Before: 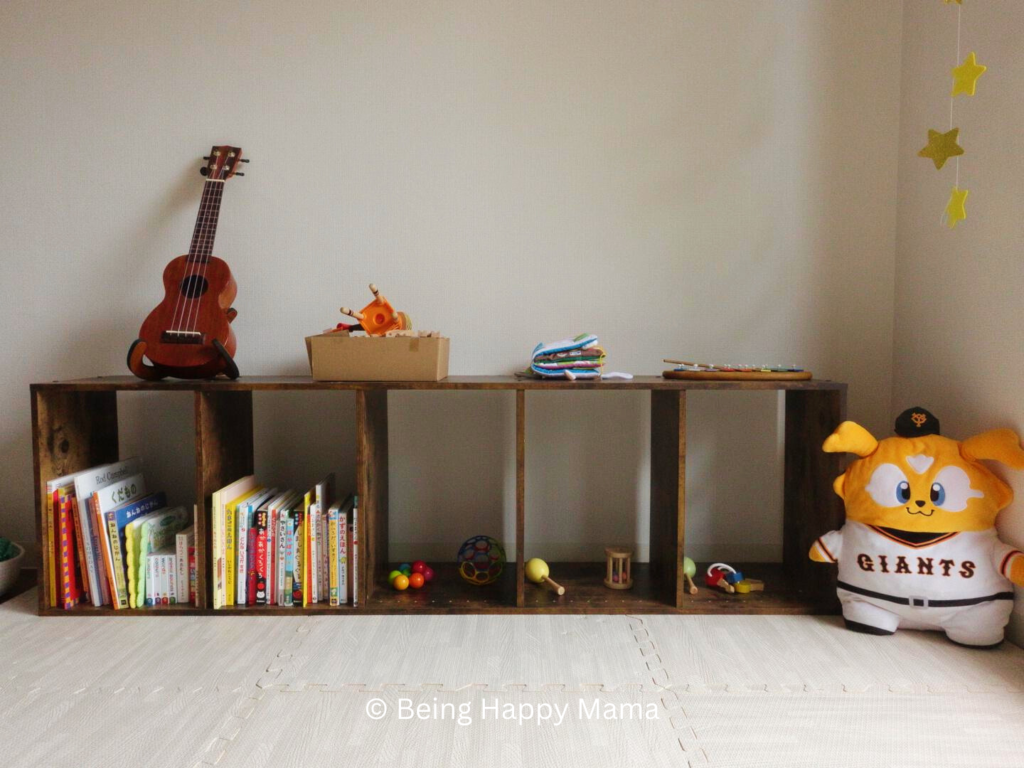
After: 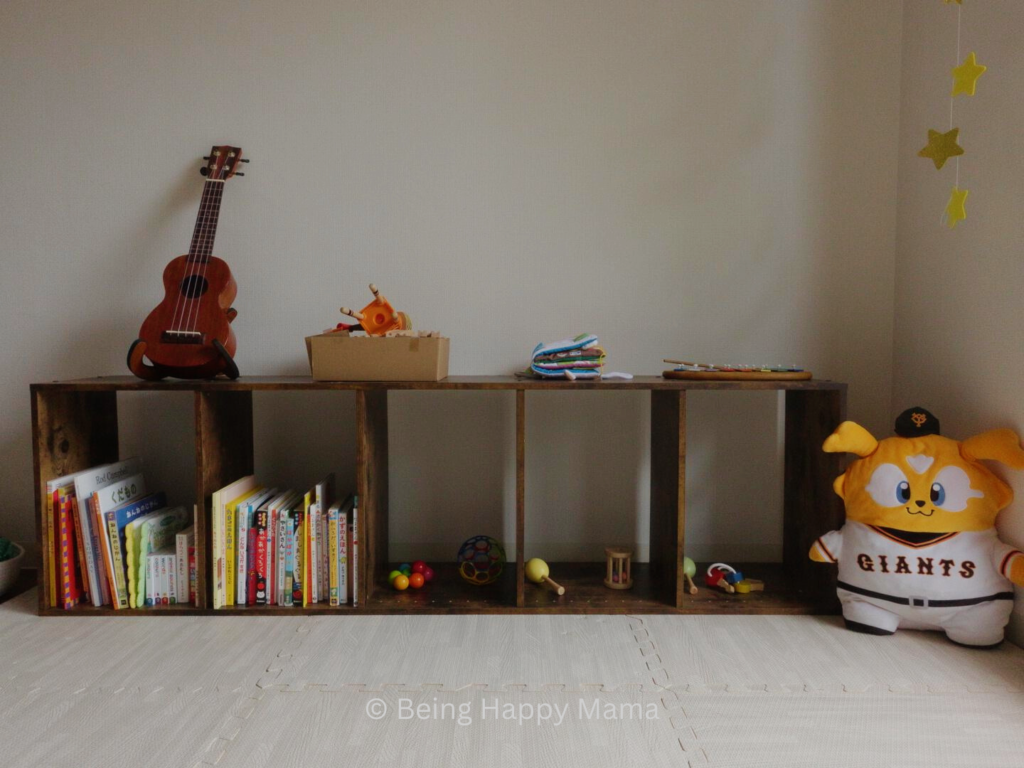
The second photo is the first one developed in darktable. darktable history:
exposure: black level correction 0, exposure -0.68 EV, compensate exposure bias true, compensate highlight preservation false
